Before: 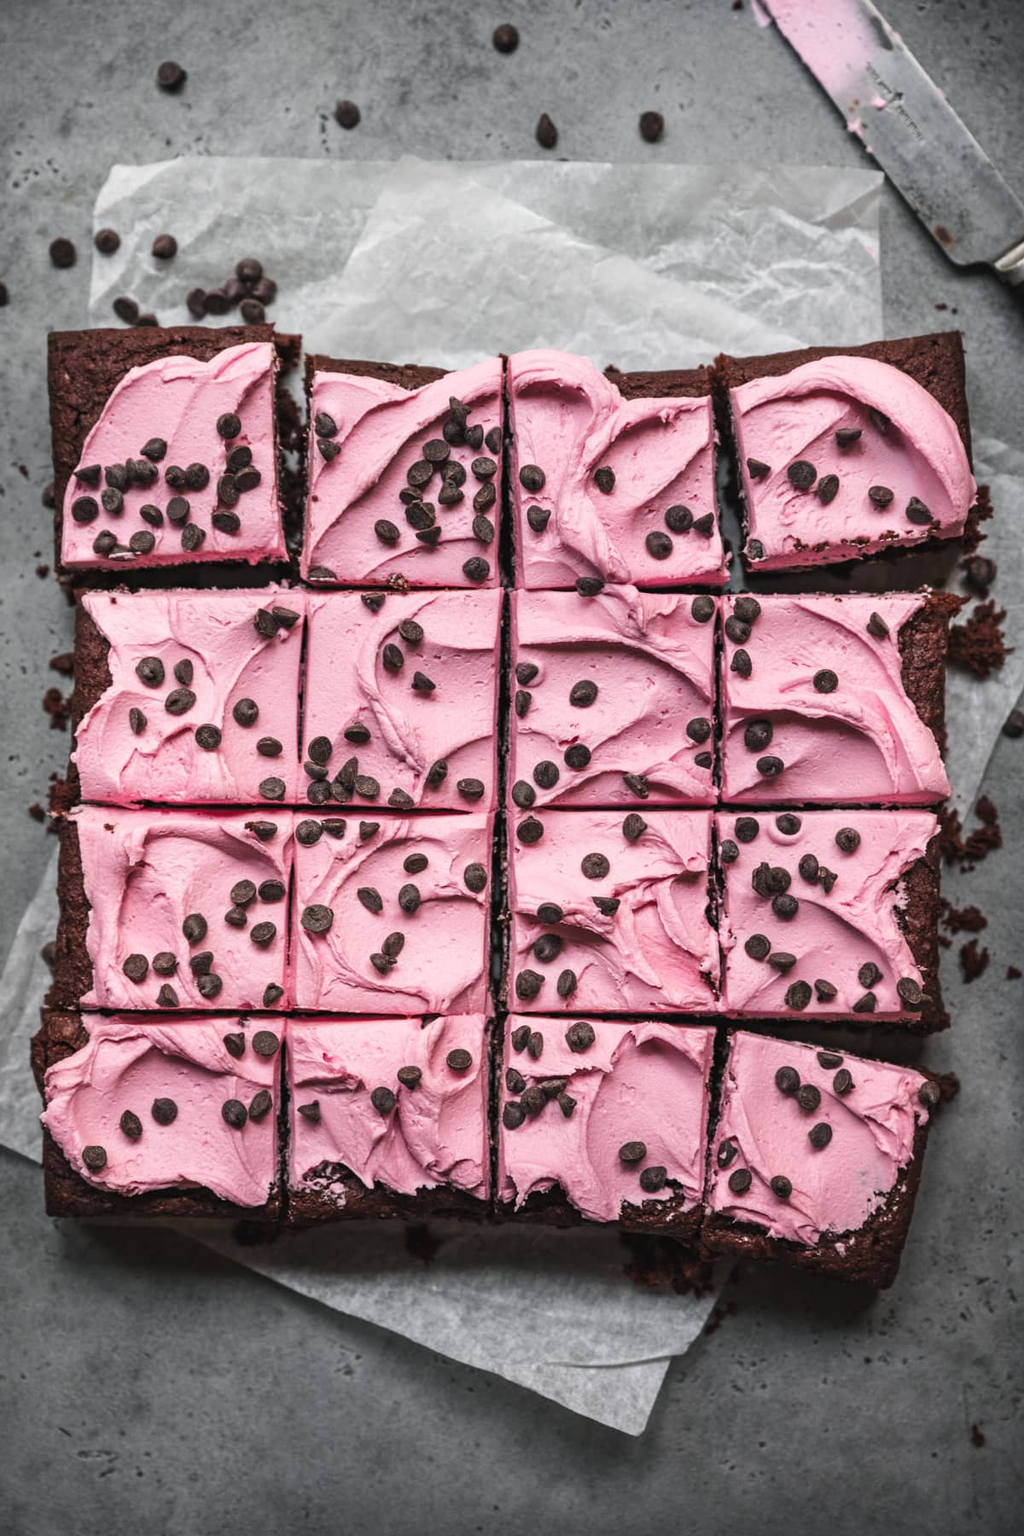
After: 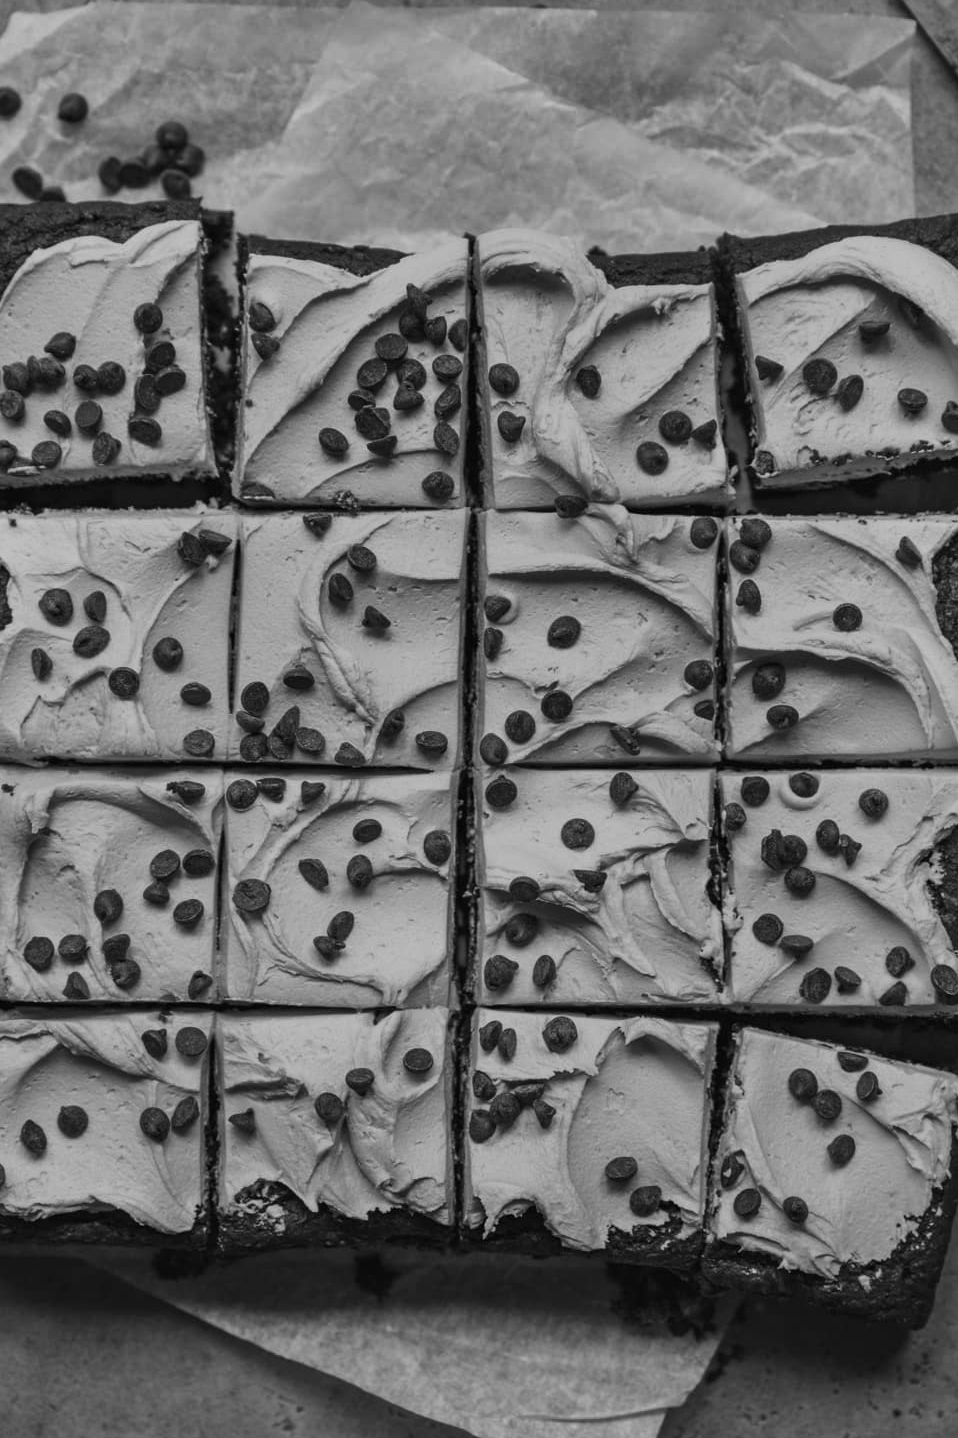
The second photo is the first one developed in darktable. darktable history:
monochrome: a -92.57, b 58.91
shadows and highlights: shadows 80.73, white point adjustment -9.07, highlights -61.46, soften with gaussian
color correction: highlights a* -4.28, highlights b* 6.53
crop and rotate: left 10.071%, top 10.071%, right 10.02%, bottom 10.02%
